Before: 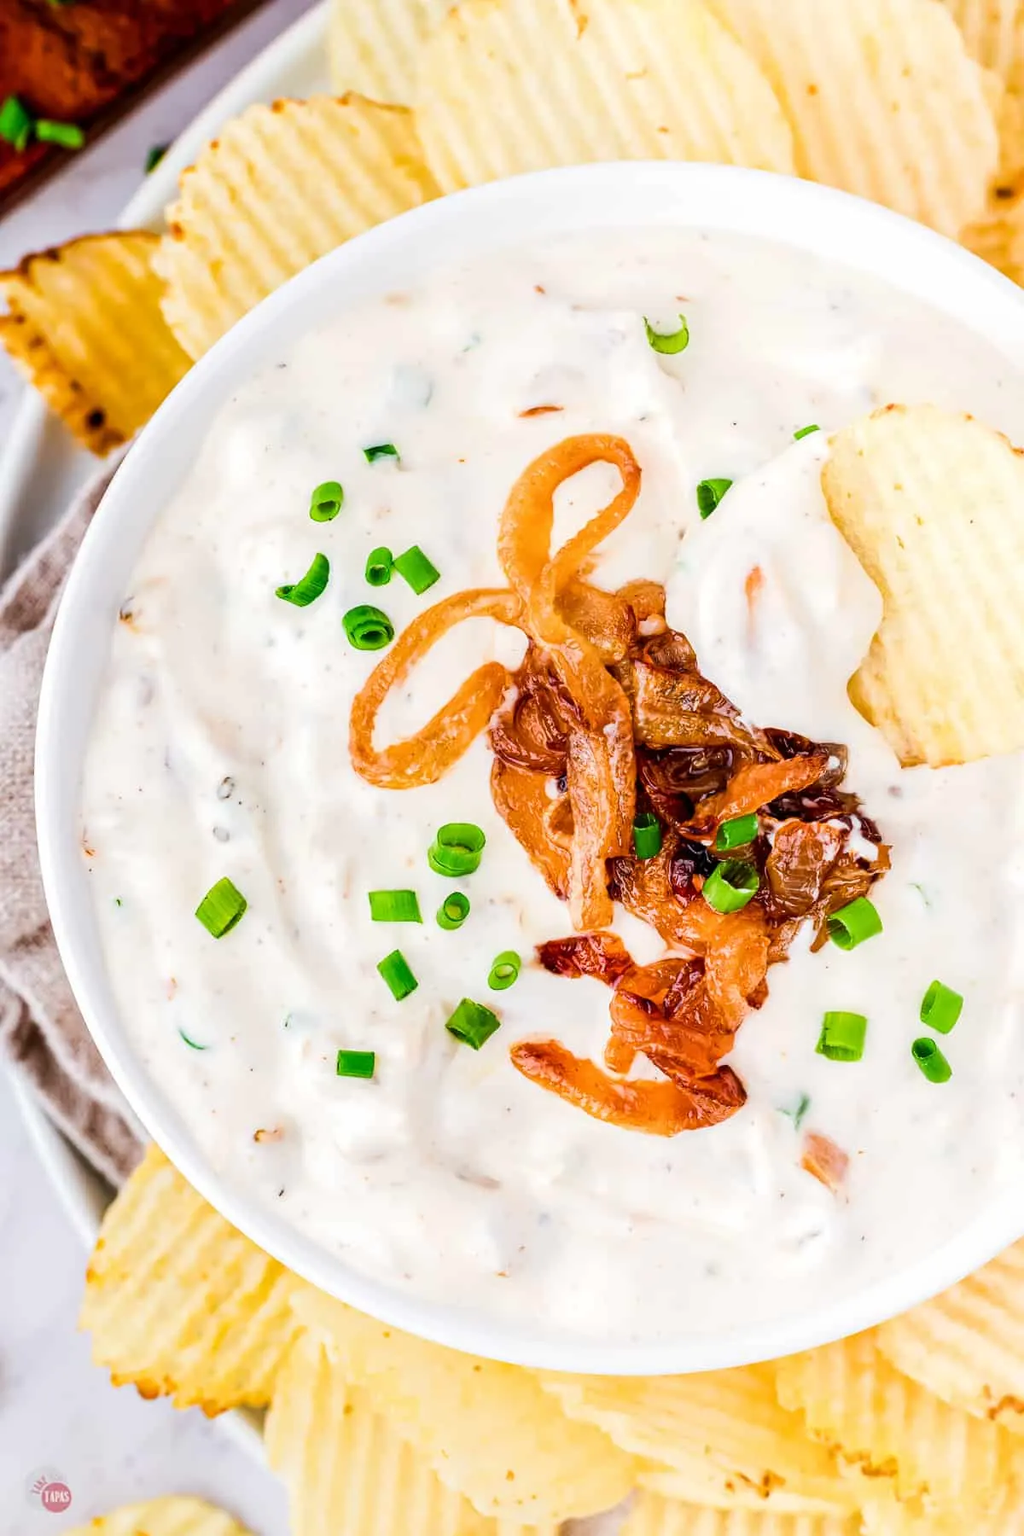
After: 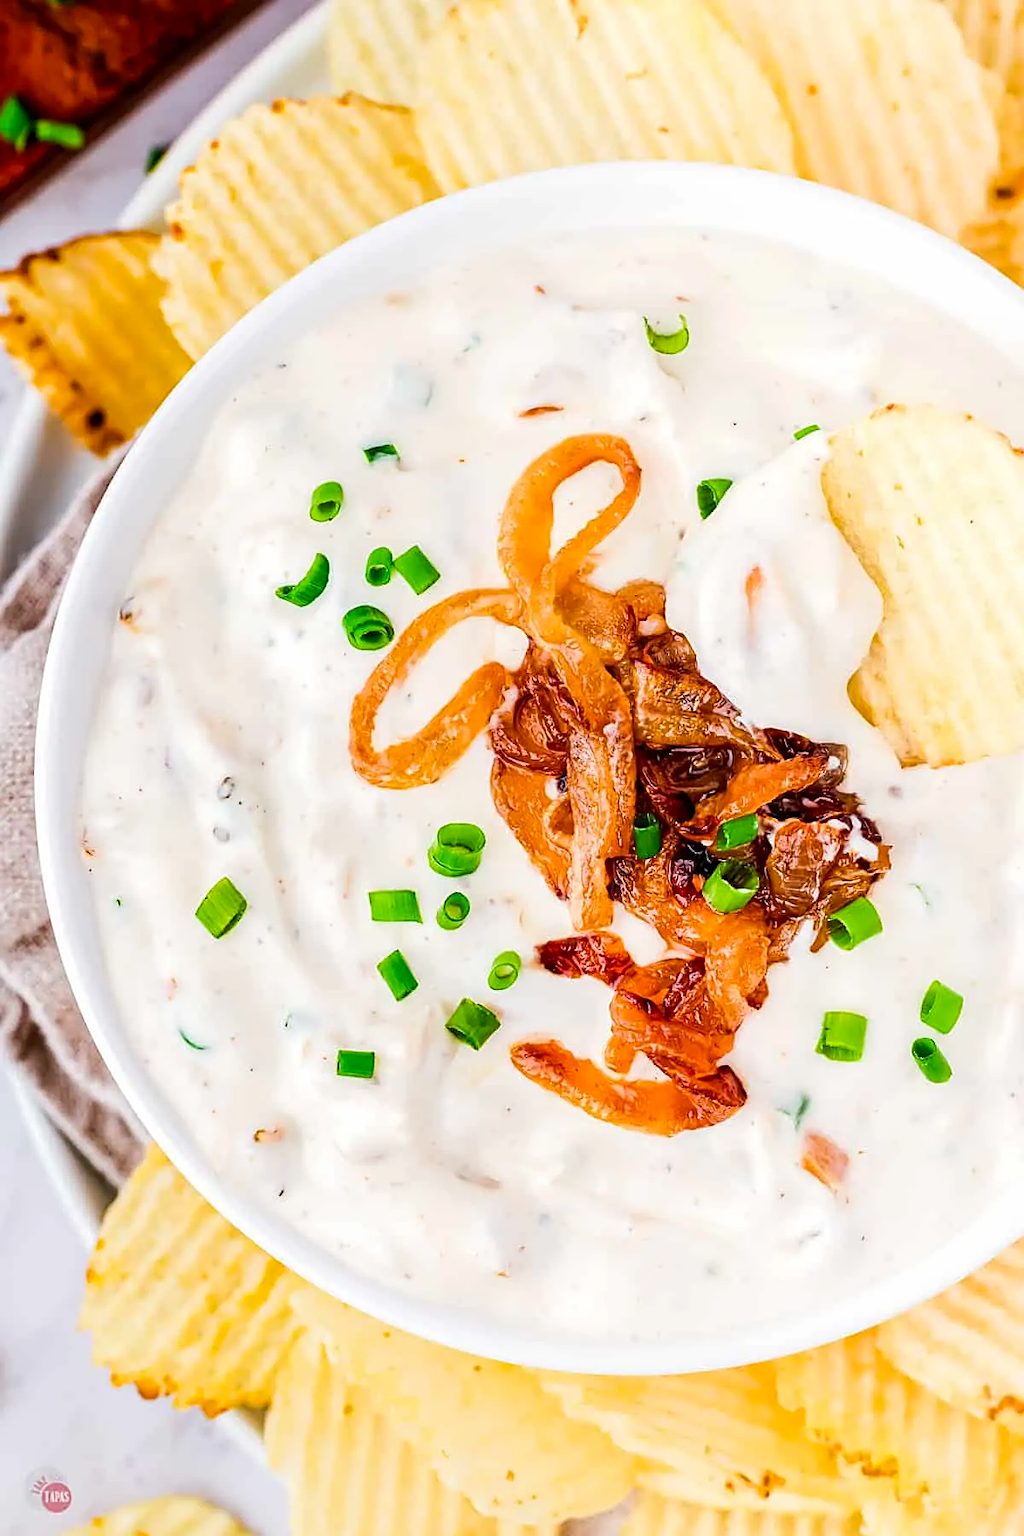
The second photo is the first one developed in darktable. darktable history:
sharpen: on, module defaults
contrast brightness saturation: saturation 0.096
